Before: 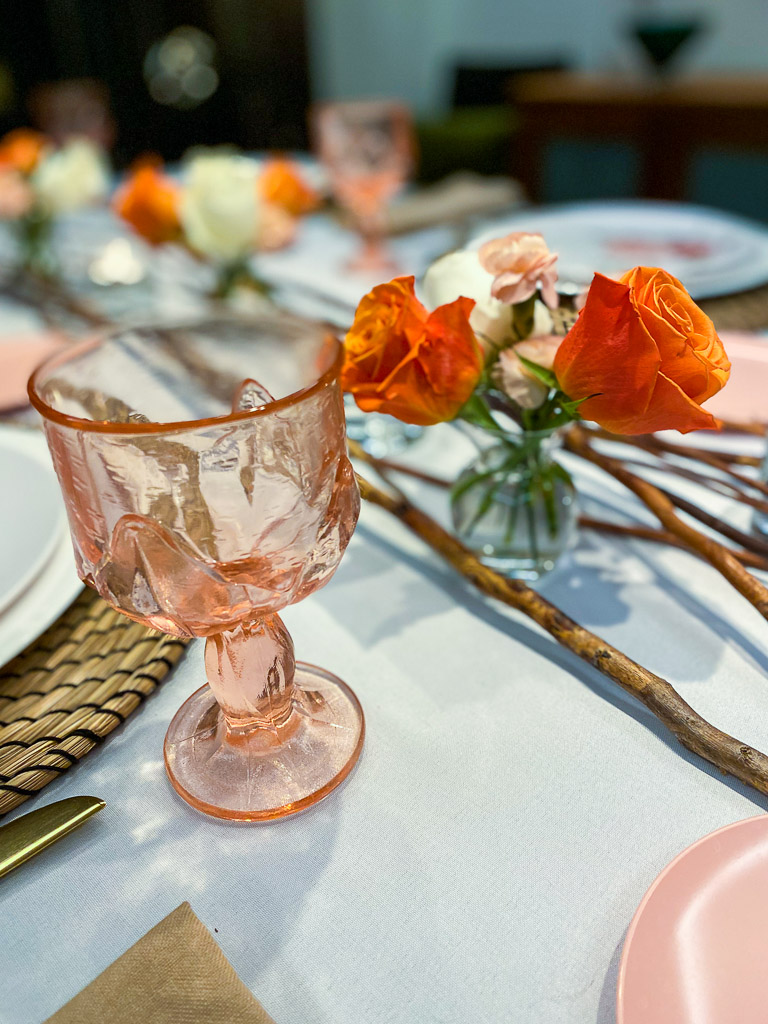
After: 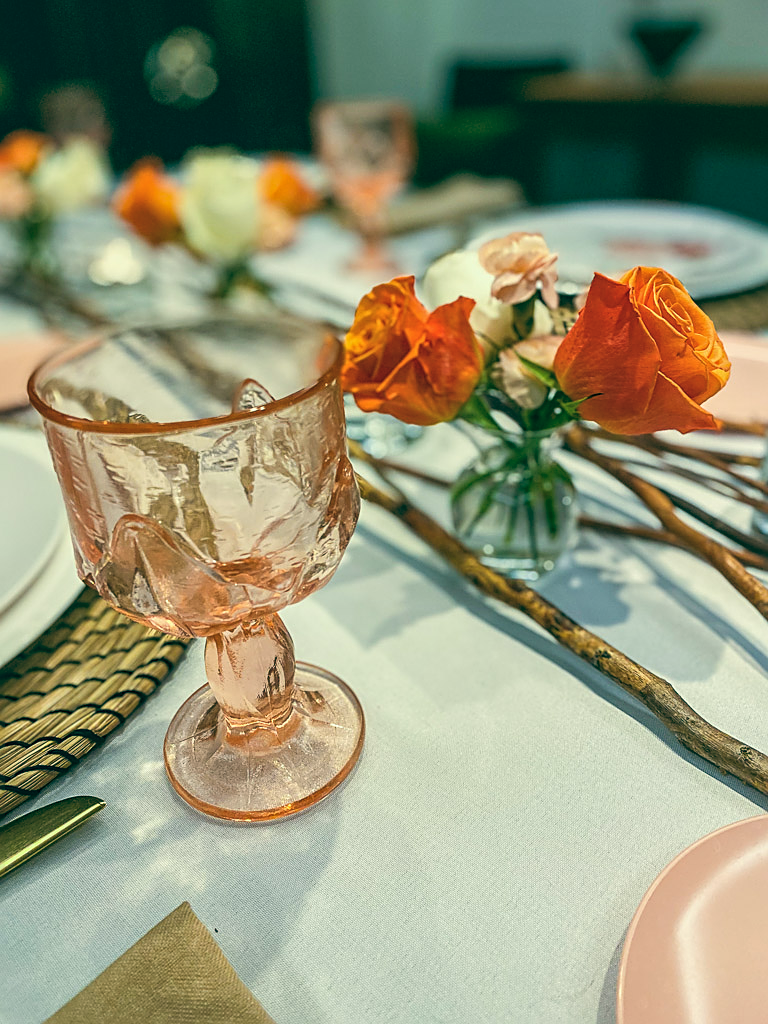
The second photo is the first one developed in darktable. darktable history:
local contrast: on, module defaults
sharpen: on, module defaults
contrast brightness saturation: contrast 0.05, brightness 0.06, saturation 0.01
color balance: lift [1.005, 0.99, 1.007, 1.01], gamma [1, 1.034, 1.032, 0.966], gain [0.873, 1.055, 1.067, 0.933]
